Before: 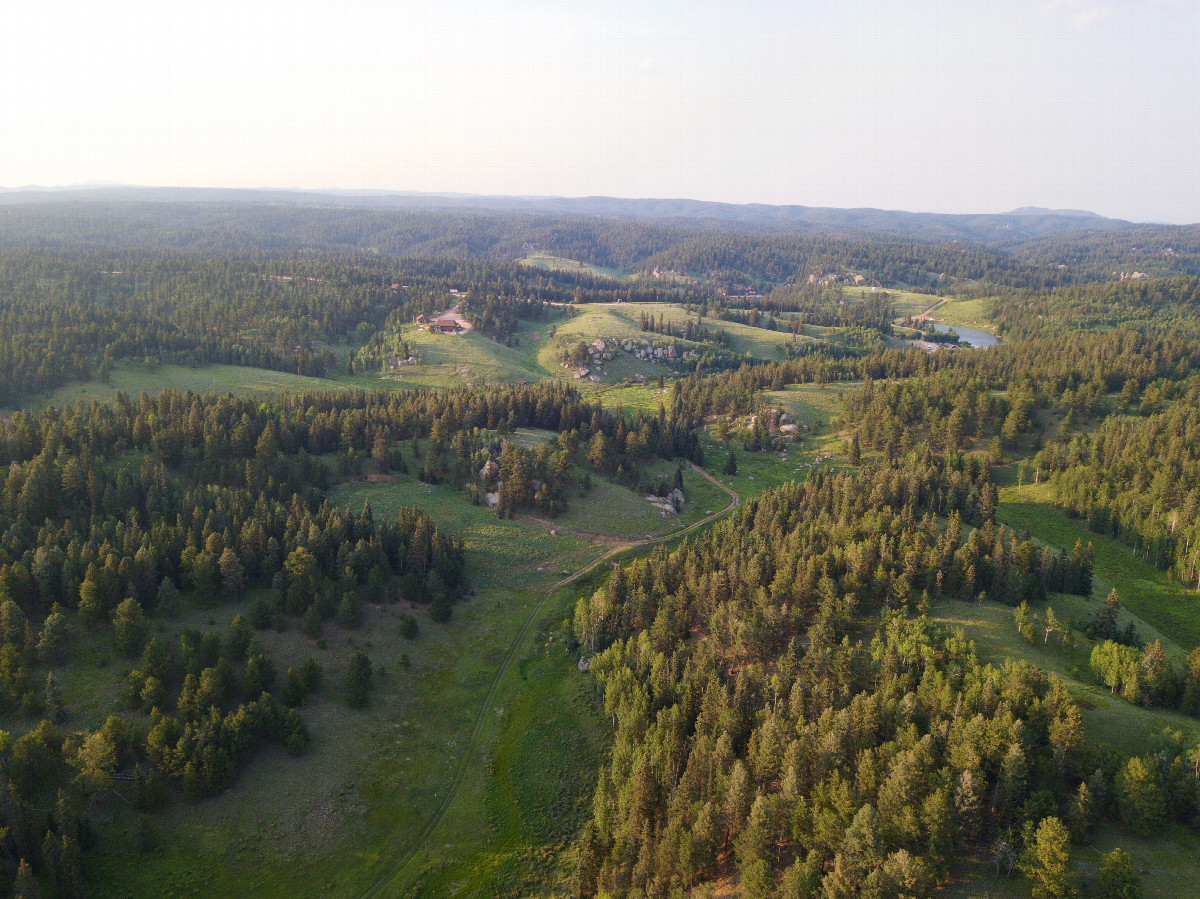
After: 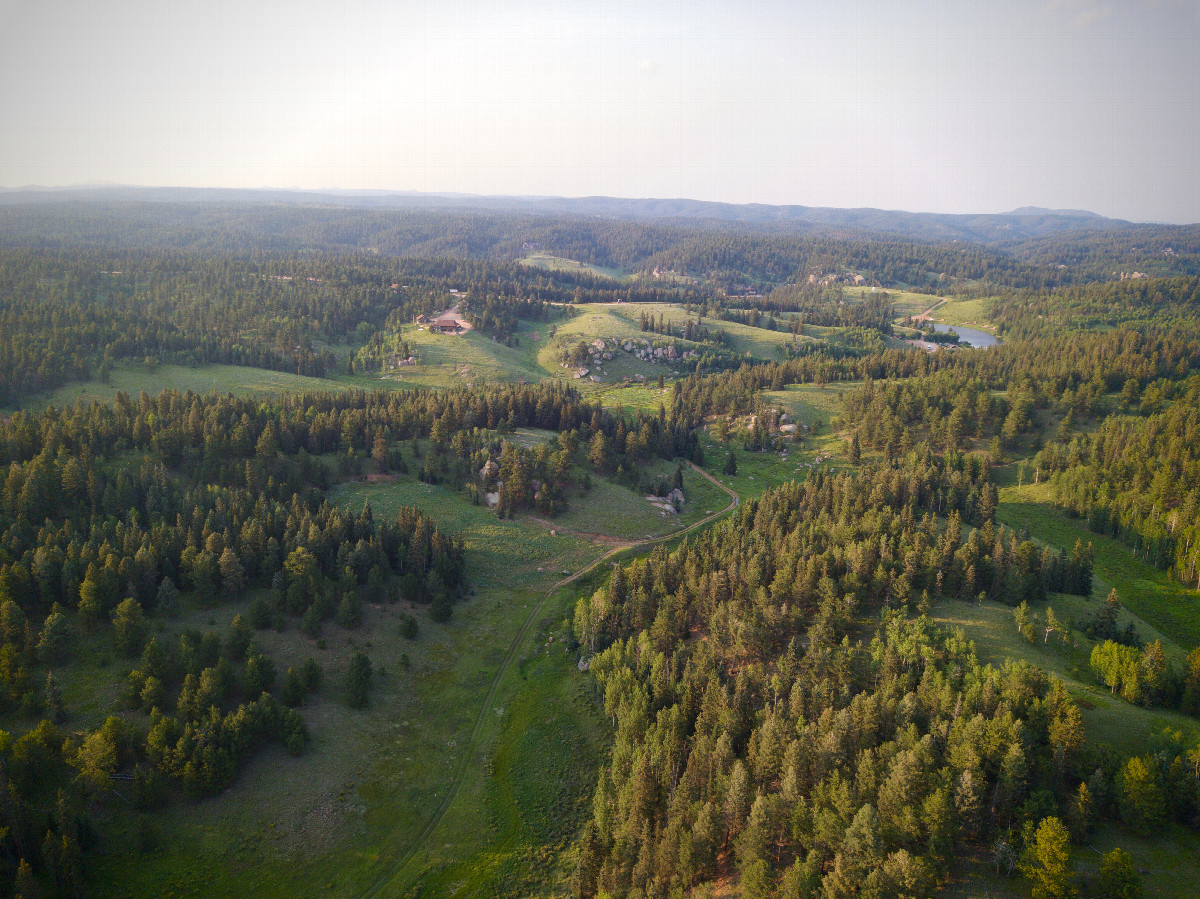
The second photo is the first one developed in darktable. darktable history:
vignetting: fall-off start 71.53%, saturation 0.371
